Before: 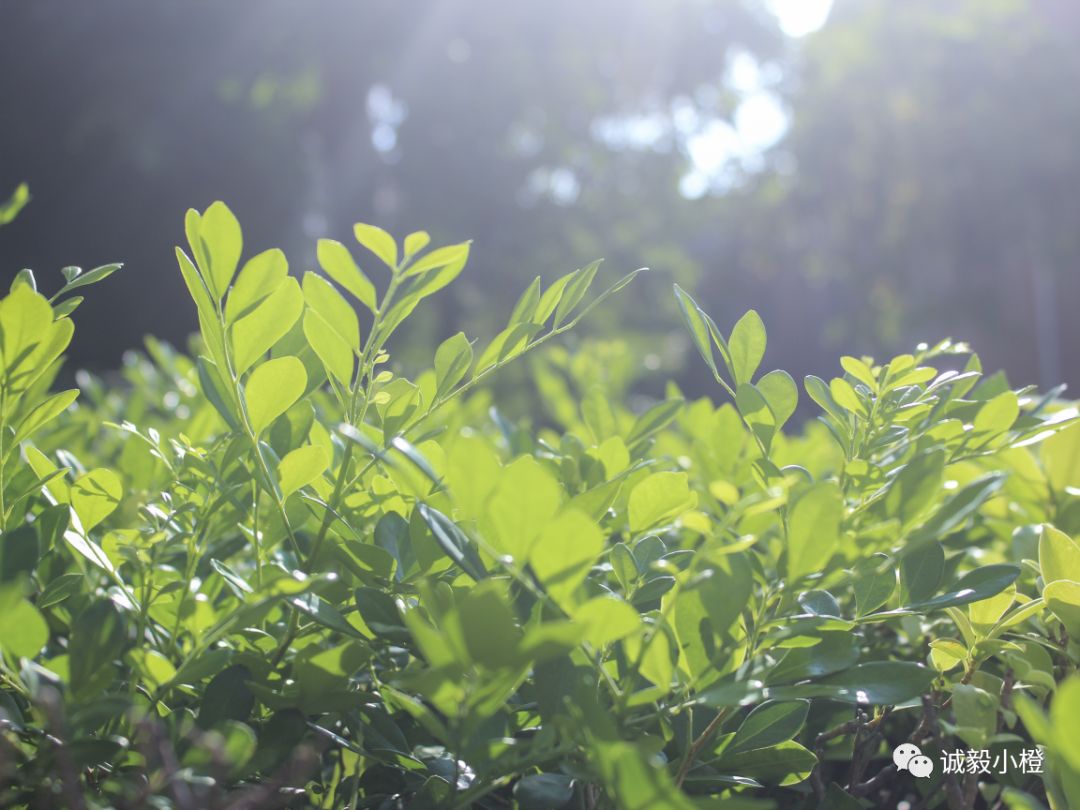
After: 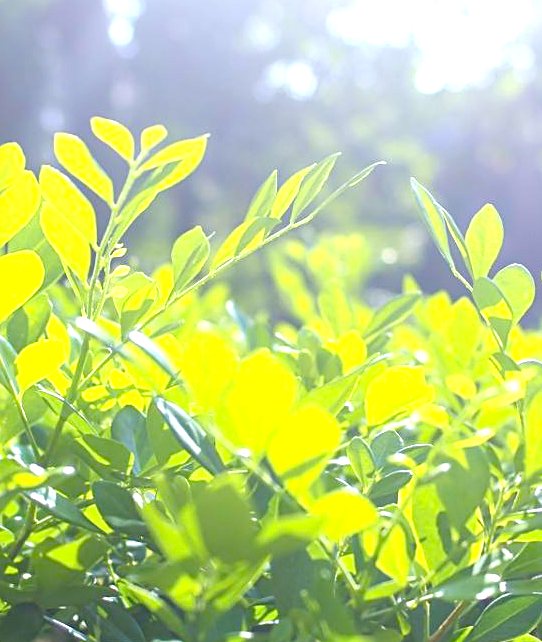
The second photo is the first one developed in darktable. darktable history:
exposure: black level correction 0, exposure 0.947 EV, compensate highlight preservation false
crop and rotate: angle 0.014°, left 24.424%, top 13.078%, right 25.371%, bottom 7.63%
color balance rgb: power › hue 62.05°, global offset › luminance -0.513%, perceptual saturation grading › global saturation 40.905%, perceptual saturation grading › highlights -25.686%, perceptual saturation grading › mid-tones 34.579%, perceptual saturation grading › shadows 35.352%, perceptual brilliance grading › global brilliance 3.291%, global vibrance 20%
sharpen: on, module defaults
